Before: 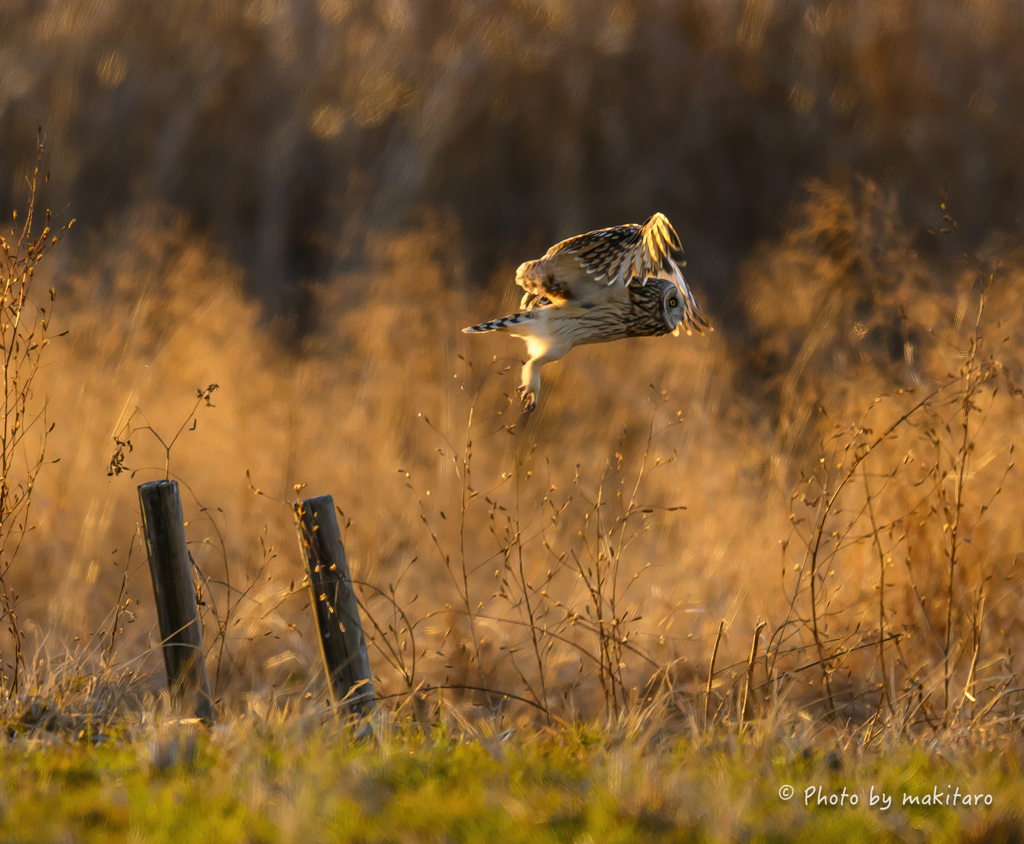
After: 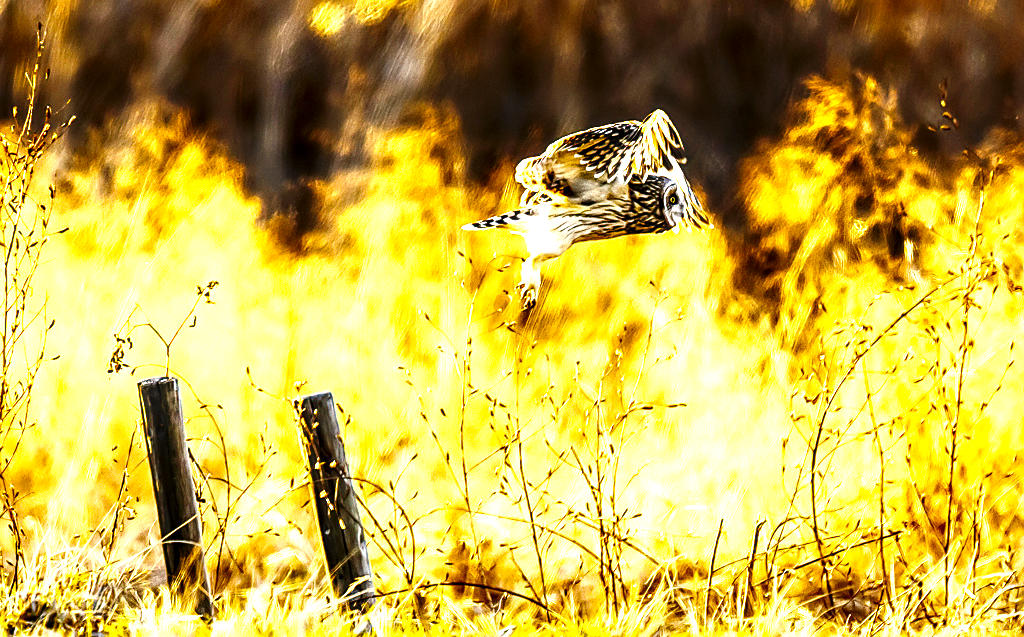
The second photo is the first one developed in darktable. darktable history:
local contrast: highlights 60%, shadows 62%, detail 160%
crop and rotate: top 12.267%, bottom 12.204%
sharpen: on, module defaults
color balance rgb: perceptual saturation grading › global saturation 34.661%, perceptual saturation grading › highlights -29.842%, perceptual saturation grading › shadows 36.125%, perceptual brilliance grading › global brilliance 30.407%, perceptual brilliance grading › highlights 50.38%, perceptual brilliance grading › mid-tones 49.082%, perceptual brilliance grading › shadows -21.256%, global vibrance 5.015%, contrast 2.695%
base curve: curves: ch0 [(0, 0) (0.036, 0.025) (0.121, 0.166) (0.206, 0.329) (0.605, 0.79) (1, 1)], preserve colors none
exposure: black level correction 0.001, exposure 0.499 EV, compensate highlight preservation false
tone equalizer: -8 EV -0.385 EV, -7 EV -0.407 EV, -6 EV -0.331 EV, -5 EV -0.262 EV, -3 EV 0.248 EV, -2 EV 0.329 EV, -1 EV 0.367 EV, +0 EV 0.4 EV, edges refinement/feathering 500, mask exposure compensation -1.57 EV, preserve details no
